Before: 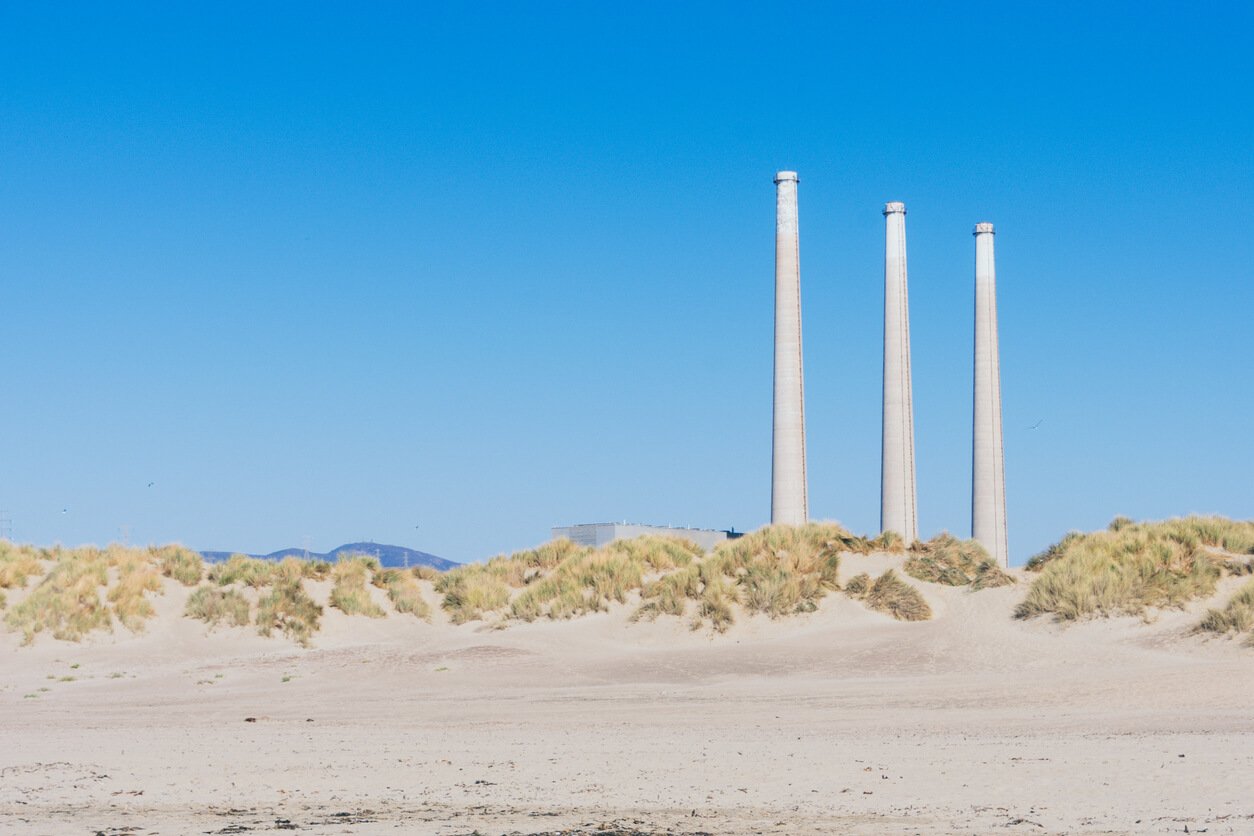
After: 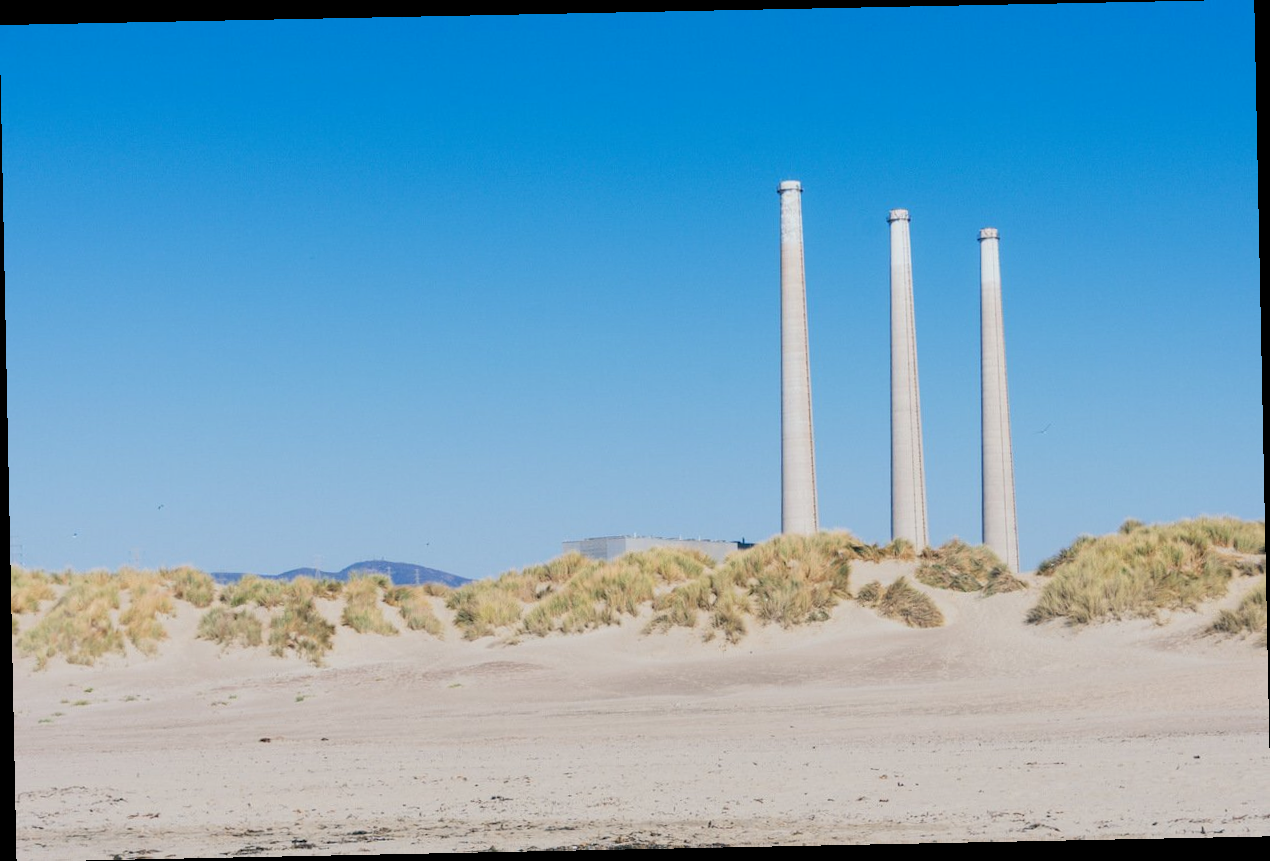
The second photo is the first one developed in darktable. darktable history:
rotate and perspective: rotation -1.17°, automatic cropping off
exposure: black level correction 0.001, exposure -0.125 EV, compensate exposure bias true, compensate highlight preservation false
